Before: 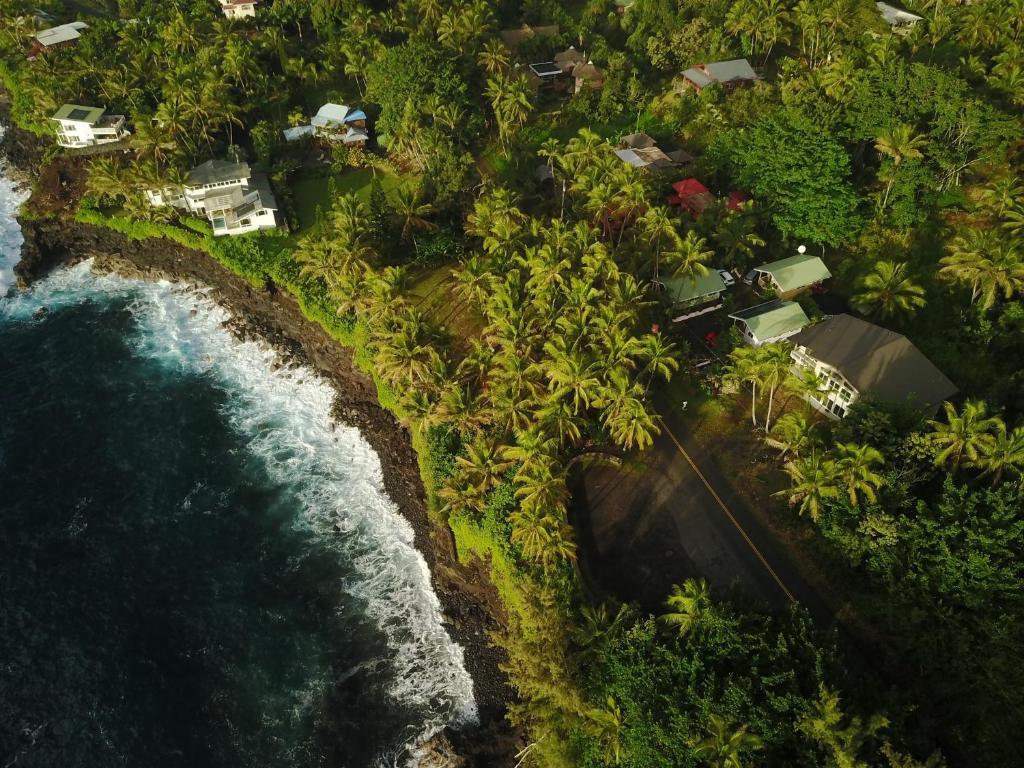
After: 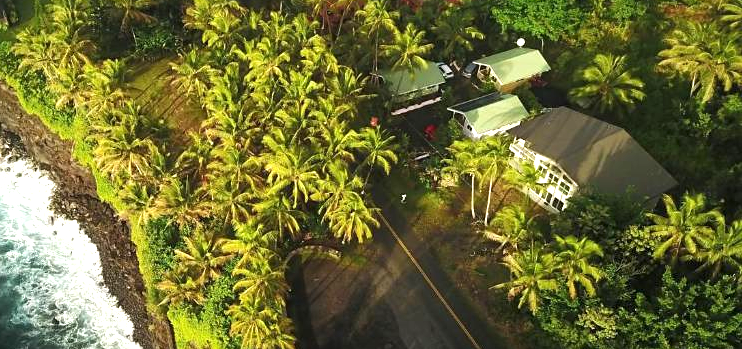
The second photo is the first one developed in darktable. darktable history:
exposure: black level correction 0, exposure 1 EV, compensate highlight preservation false
crop and rotate: left 27.511%, top 27.067%, bottom 27.396%
sharpen: amount 0.209
